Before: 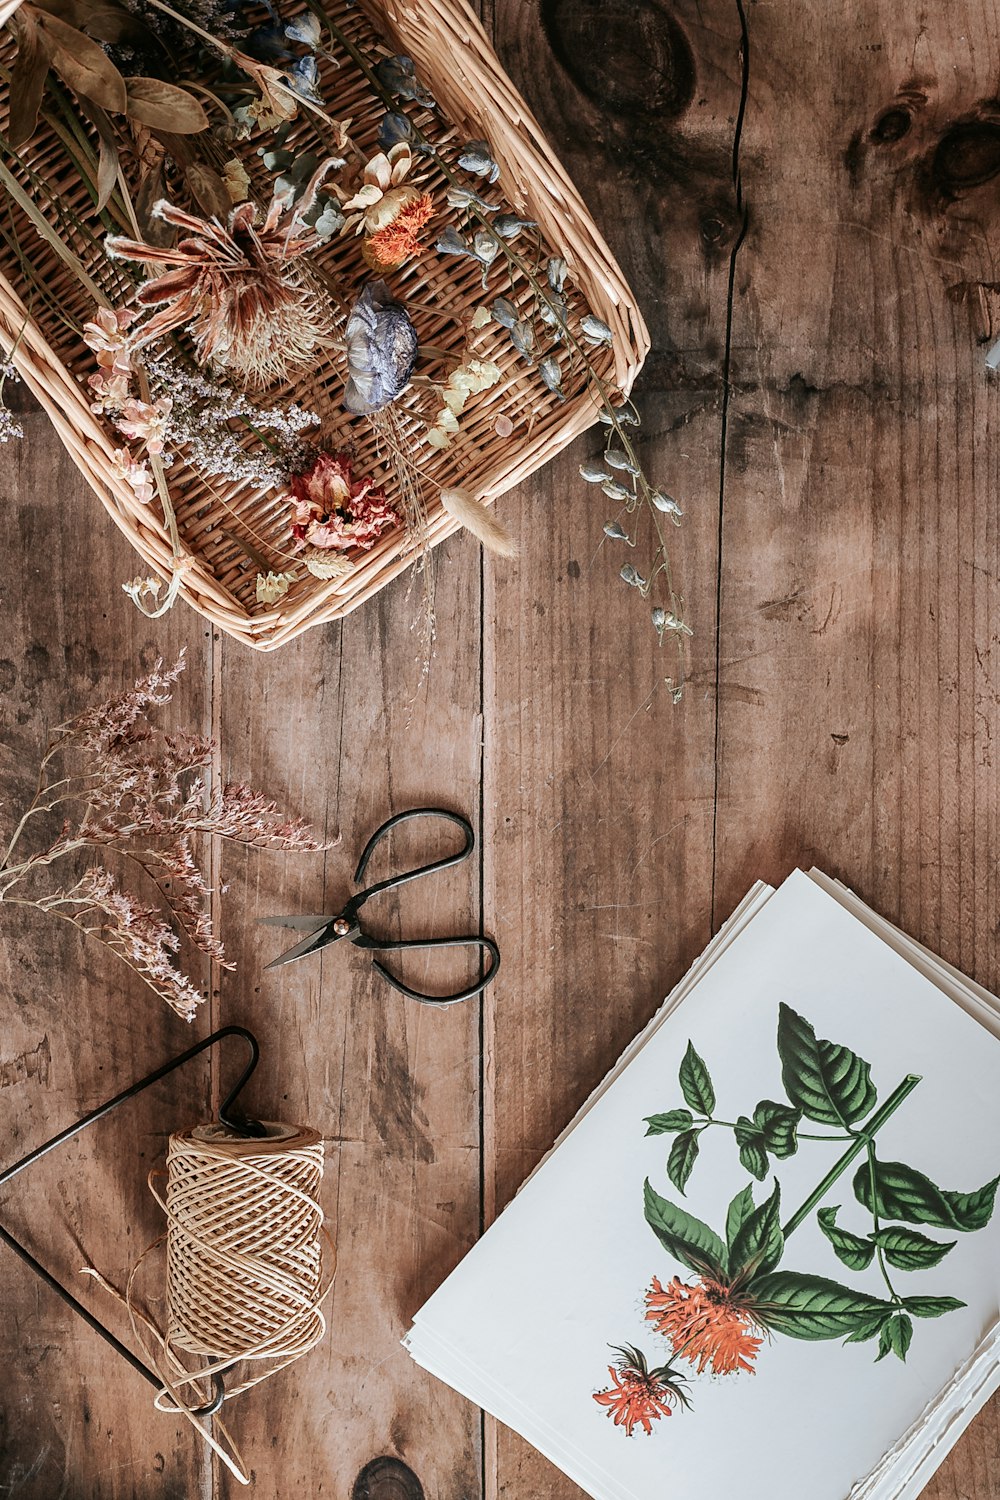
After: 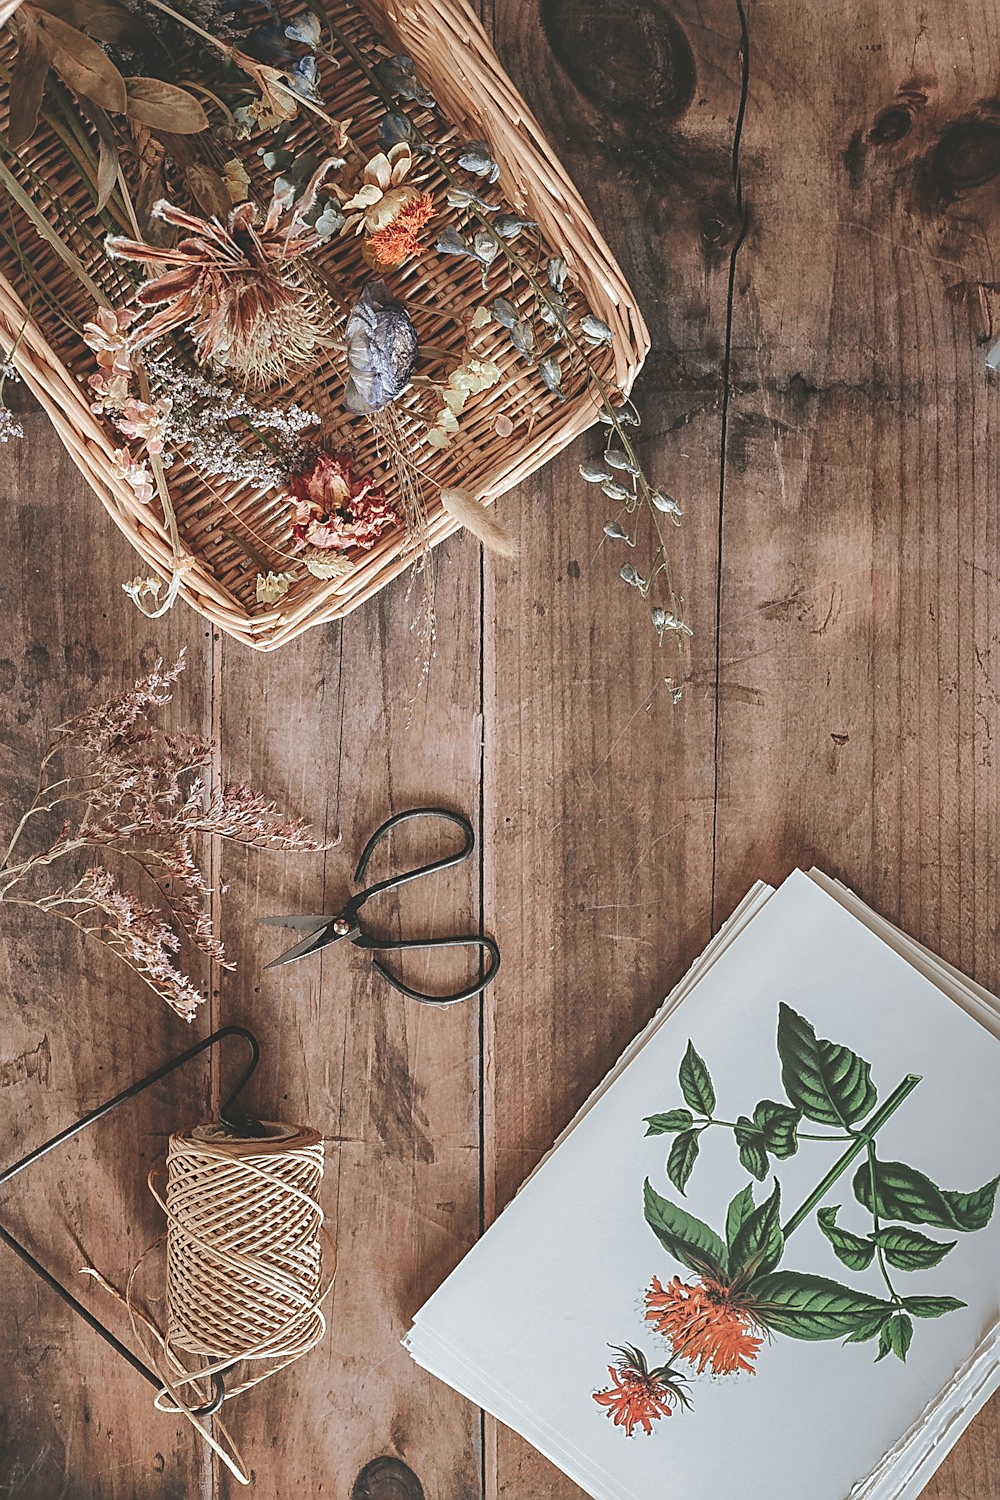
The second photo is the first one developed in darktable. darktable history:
shadows and highlights: on, module defaults
exposure: black level correction -0.015, compensate highlight preservation false
sharpen: on, module defaults
